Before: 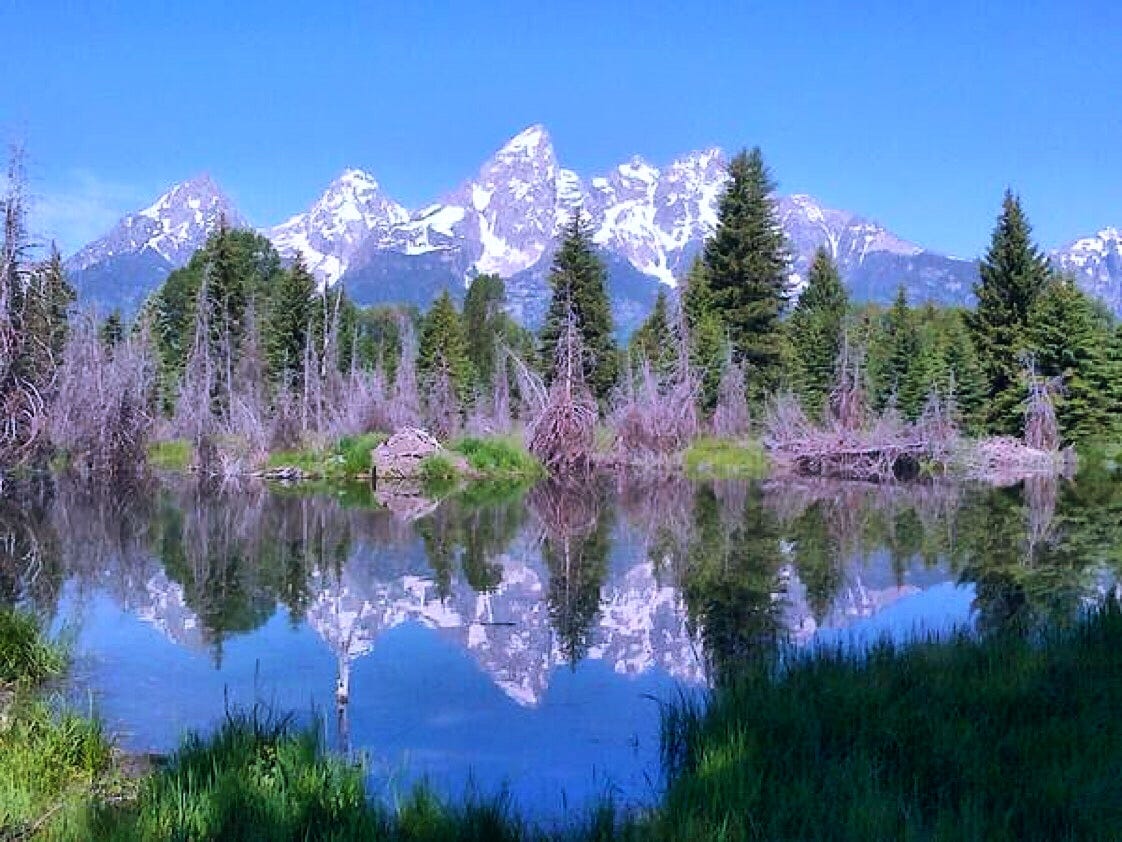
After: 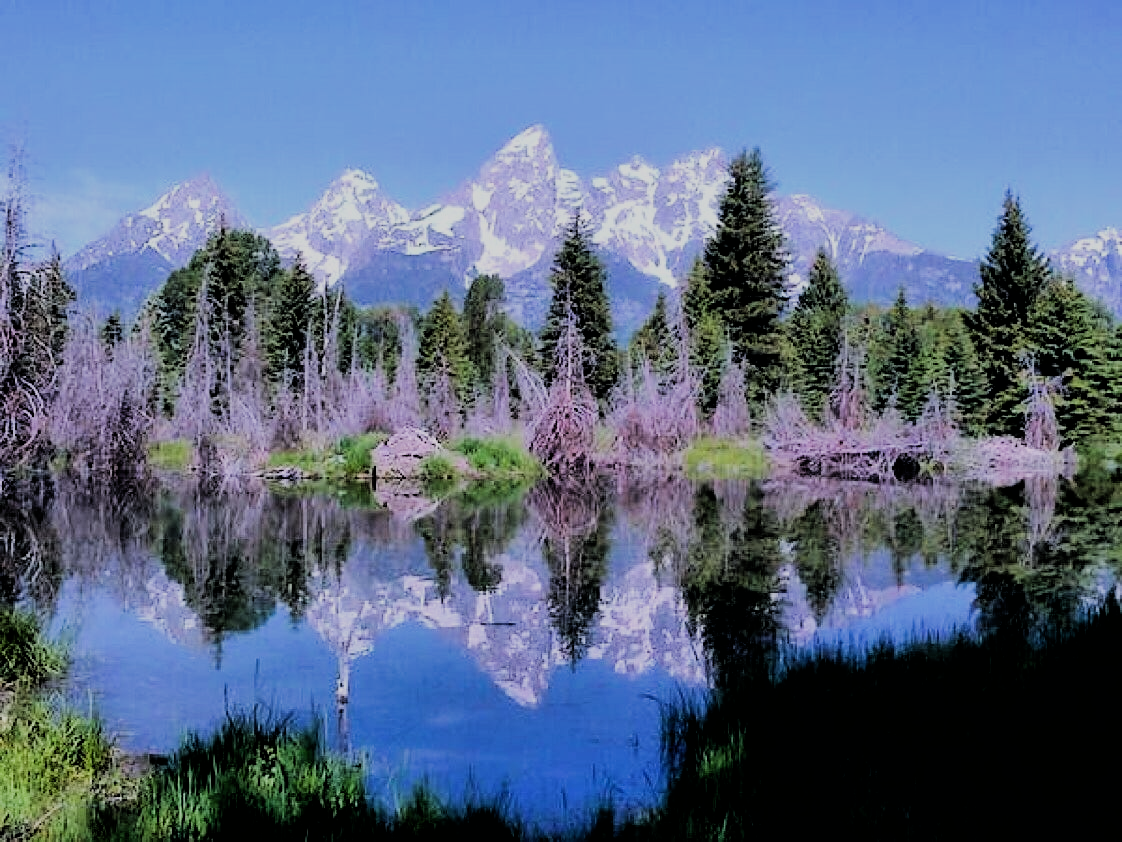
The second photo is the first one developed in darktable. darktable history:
filmic rgb: black relative exposure -3.23 EV, white relative exposure 7.07 EV, hardness 1.47, contrast 1.35
